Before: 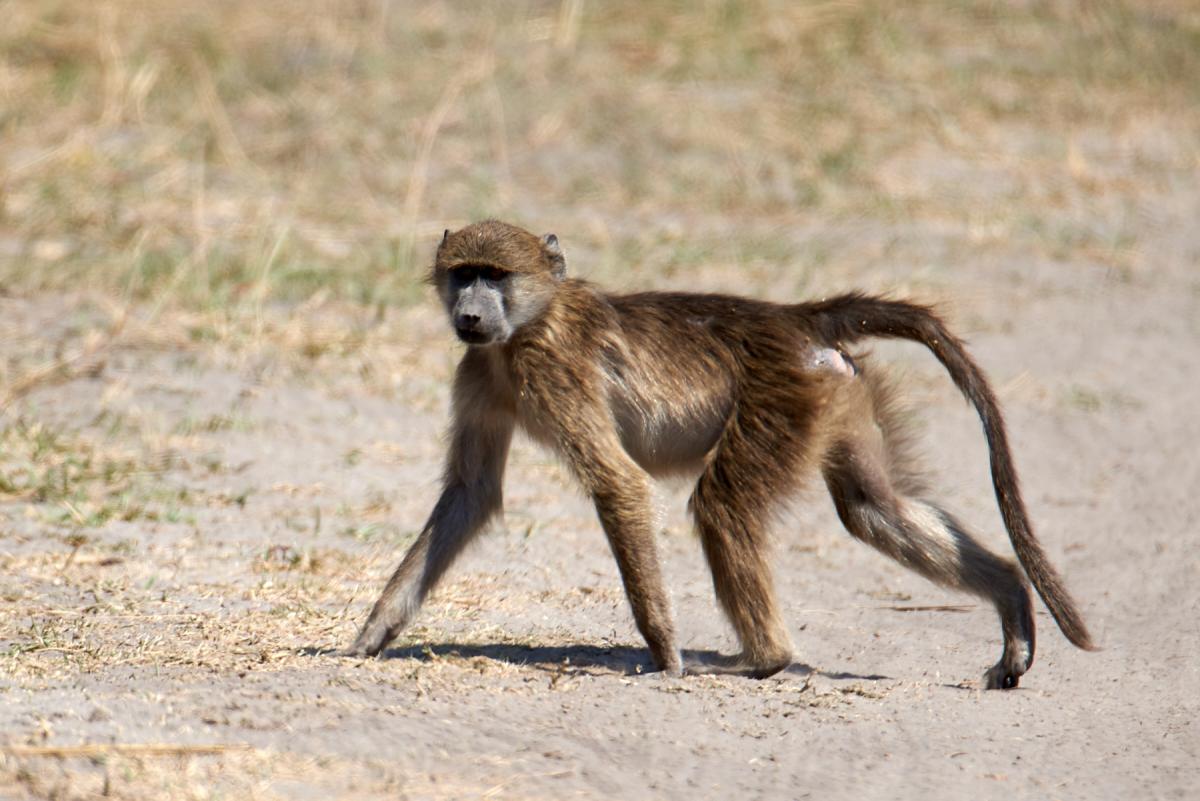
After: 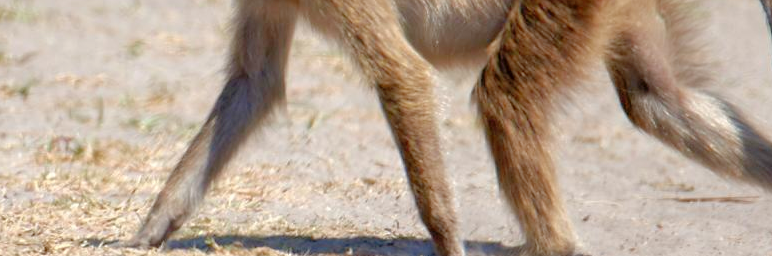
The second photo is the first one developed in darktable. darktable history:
crop: left 18.091%, top 51.13%, right 17.525%, bottom 16.85%
tone curve: curves: ch0 [(0, 0) (0.004, 0.008) (0.077, 0.156) (0.169, 0.29) (0.774, 0.774) (1, 1)], color space Lab, linked channels, preserve colors none
